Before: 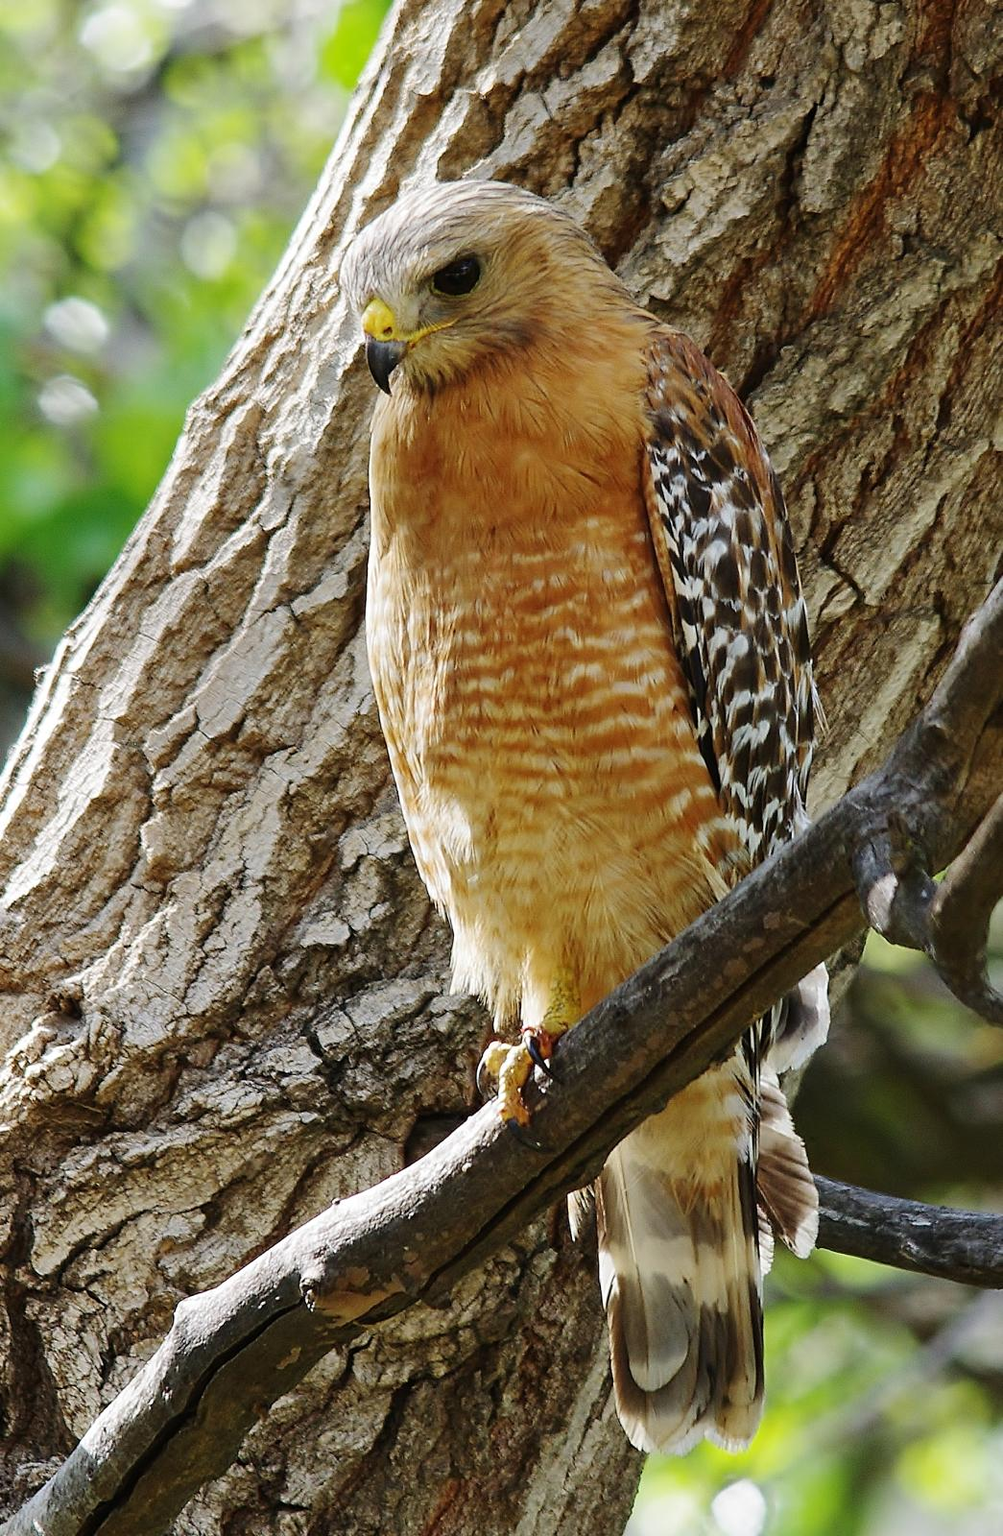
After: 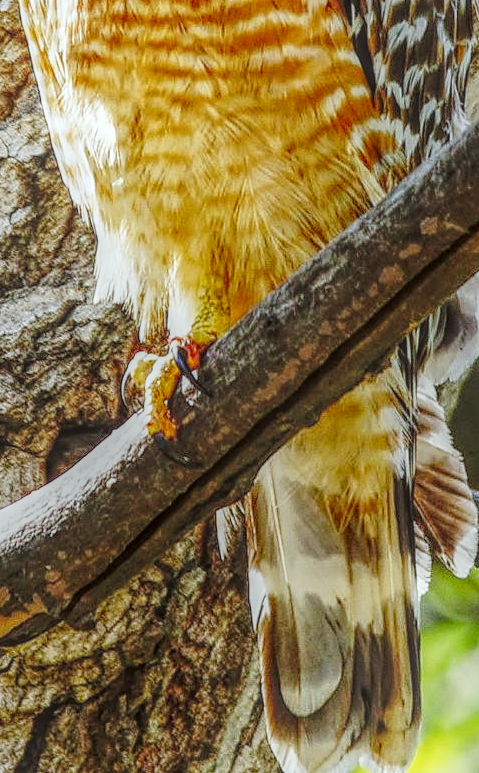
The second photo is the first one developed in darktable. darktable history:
base curve: curves: ch0 [(0, 0) (0.028, 0.03) (0.121, 0.232) (0.46, 0.748) (0.859, 0.968) (1, 1)], preserve colors none
local contrast: highlights 20%, shadows 30%, detail 200%, midtone range 0.2
color correction: highlights a* -2.73, highlights b* -2.09, shadows a* 2.41, shadows b* 2.73
crop: left 35.976%, top 45.819%, right 18.162%, bottom 5.807%
